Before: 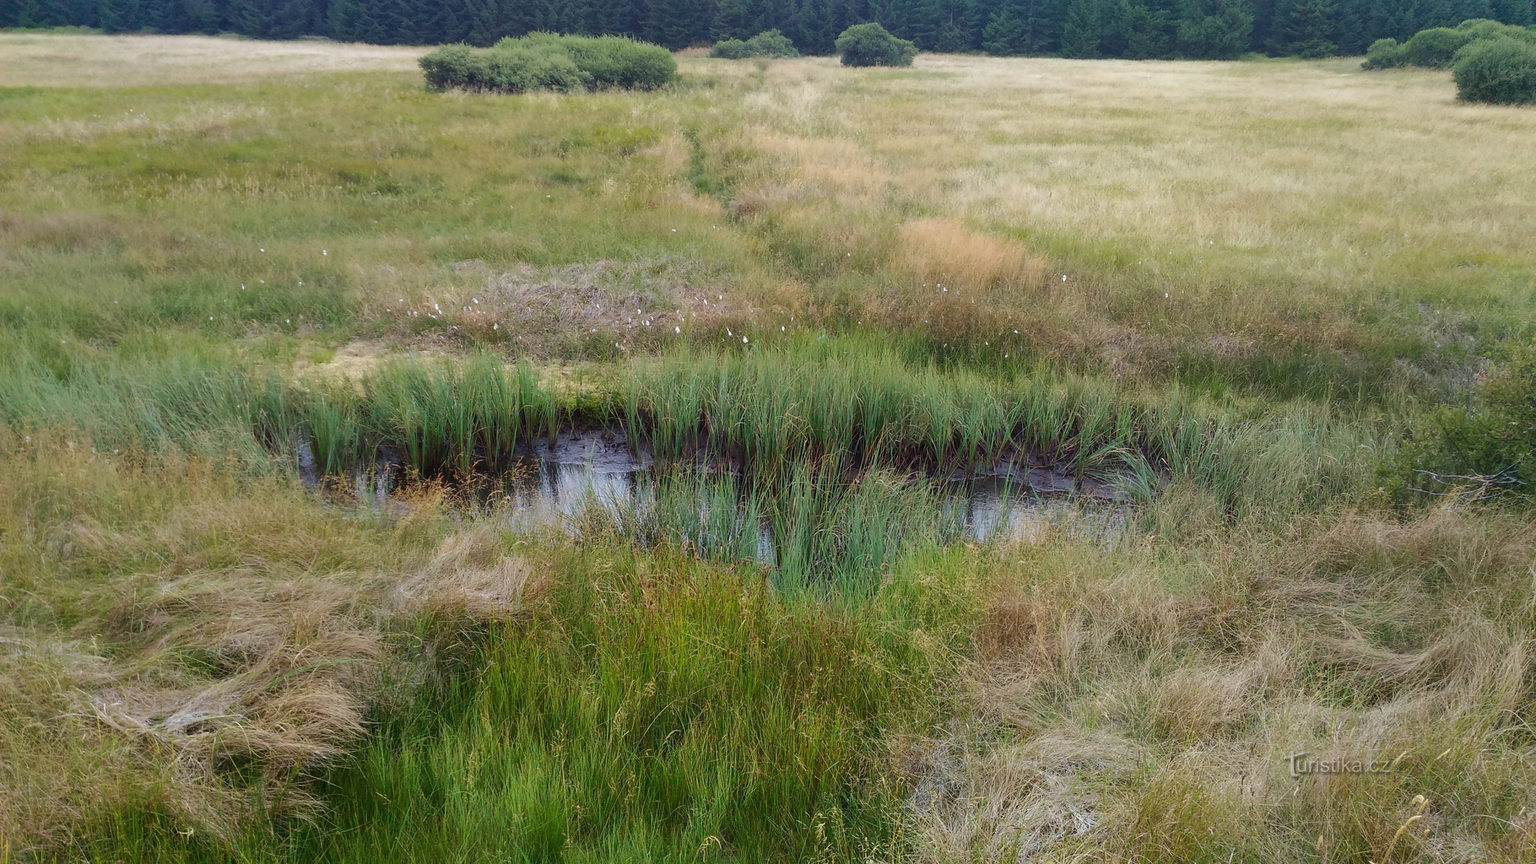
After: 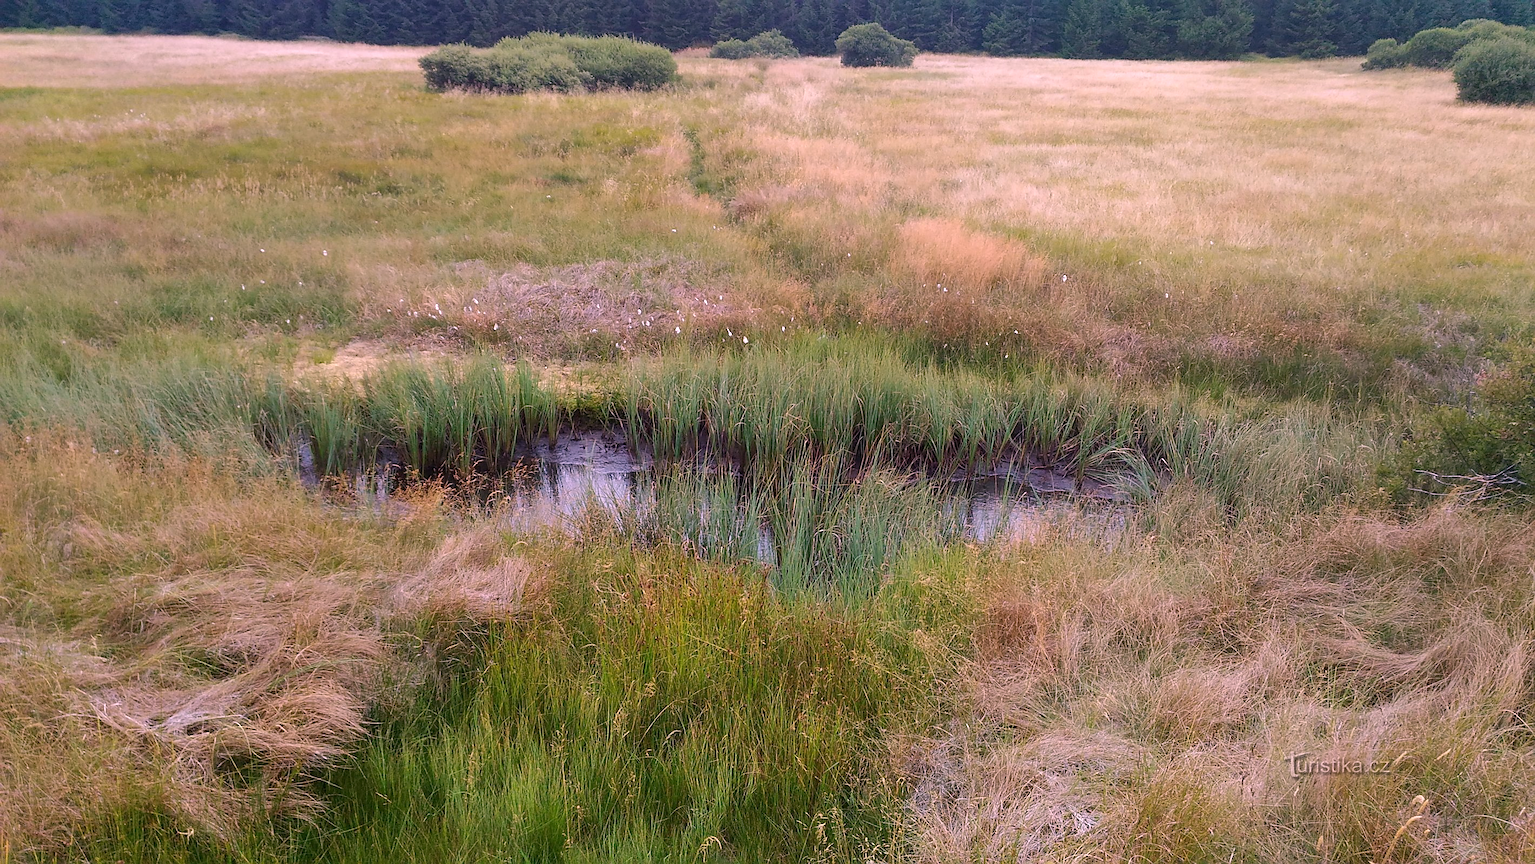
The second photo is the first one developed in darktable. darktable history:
sharpen: on, module defaults
exposure: compensate highlight preservation false
white balance: red 1.188, blue 1.11
